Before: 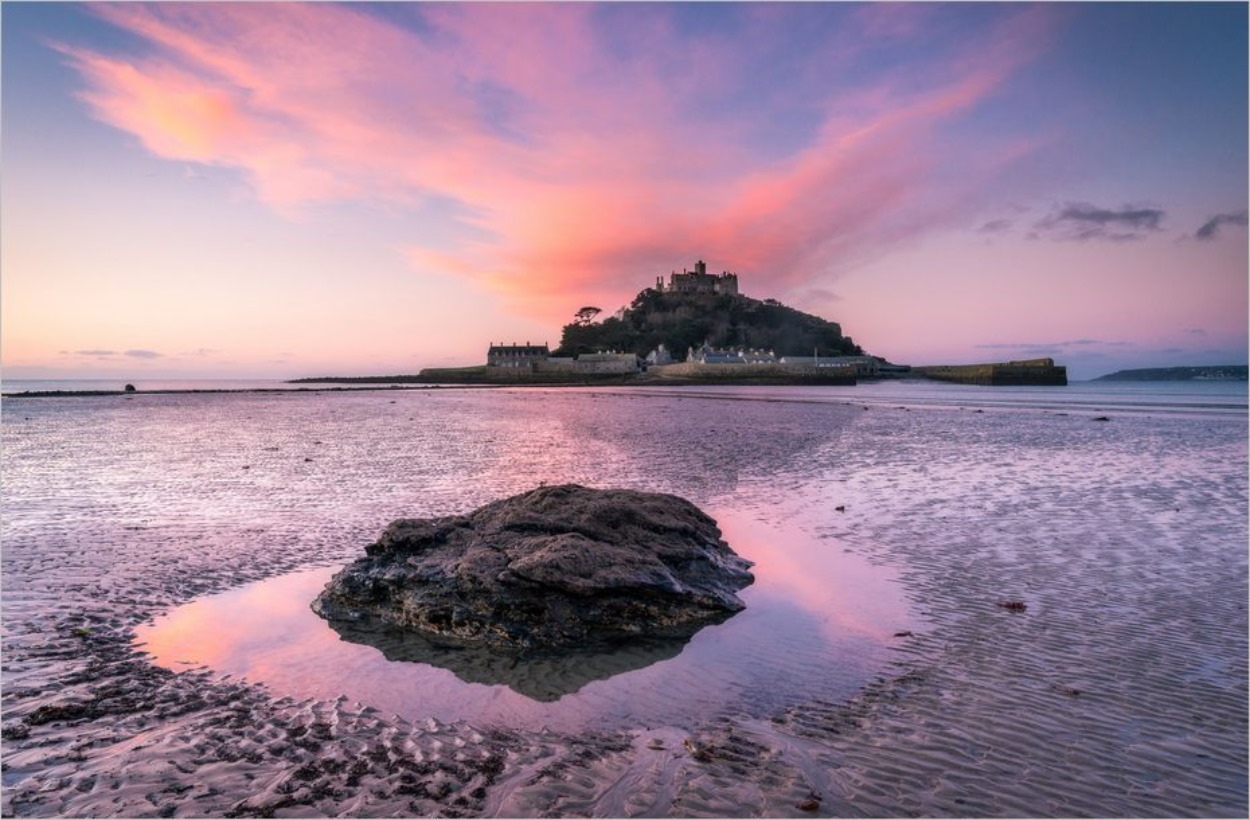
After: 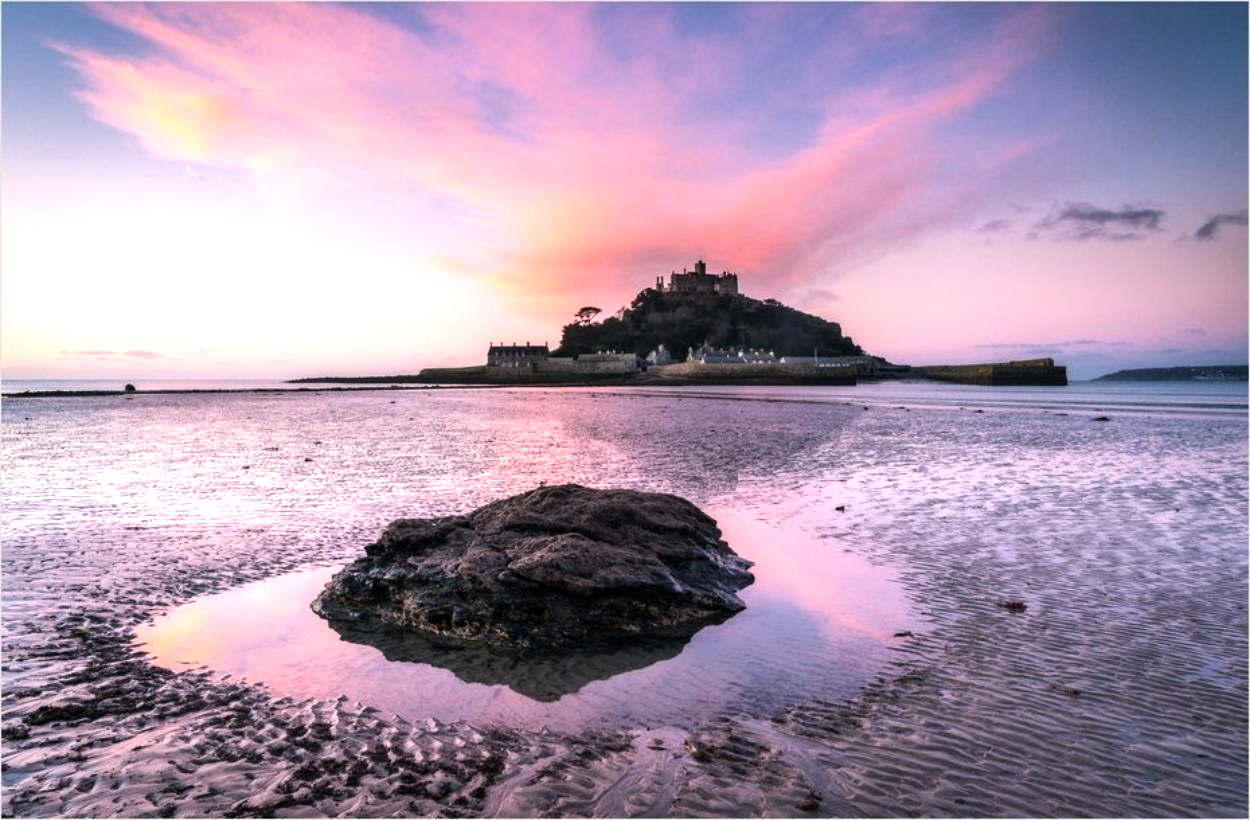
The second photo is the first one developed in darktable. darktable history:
tone equalizer: -8 EV -0.746 EV, -7 EV -0.702 EV, -6 EV -0.562 EV, -5 EV -0.411 EV, -3 EV 0.385 EV, -2 EV 0.6 EV, -1 EV 0.683 EV, +0 EV 0.726 EV, edges refinement/feathering 500, mask exposure compensation -1.57 EV, preserve details no
